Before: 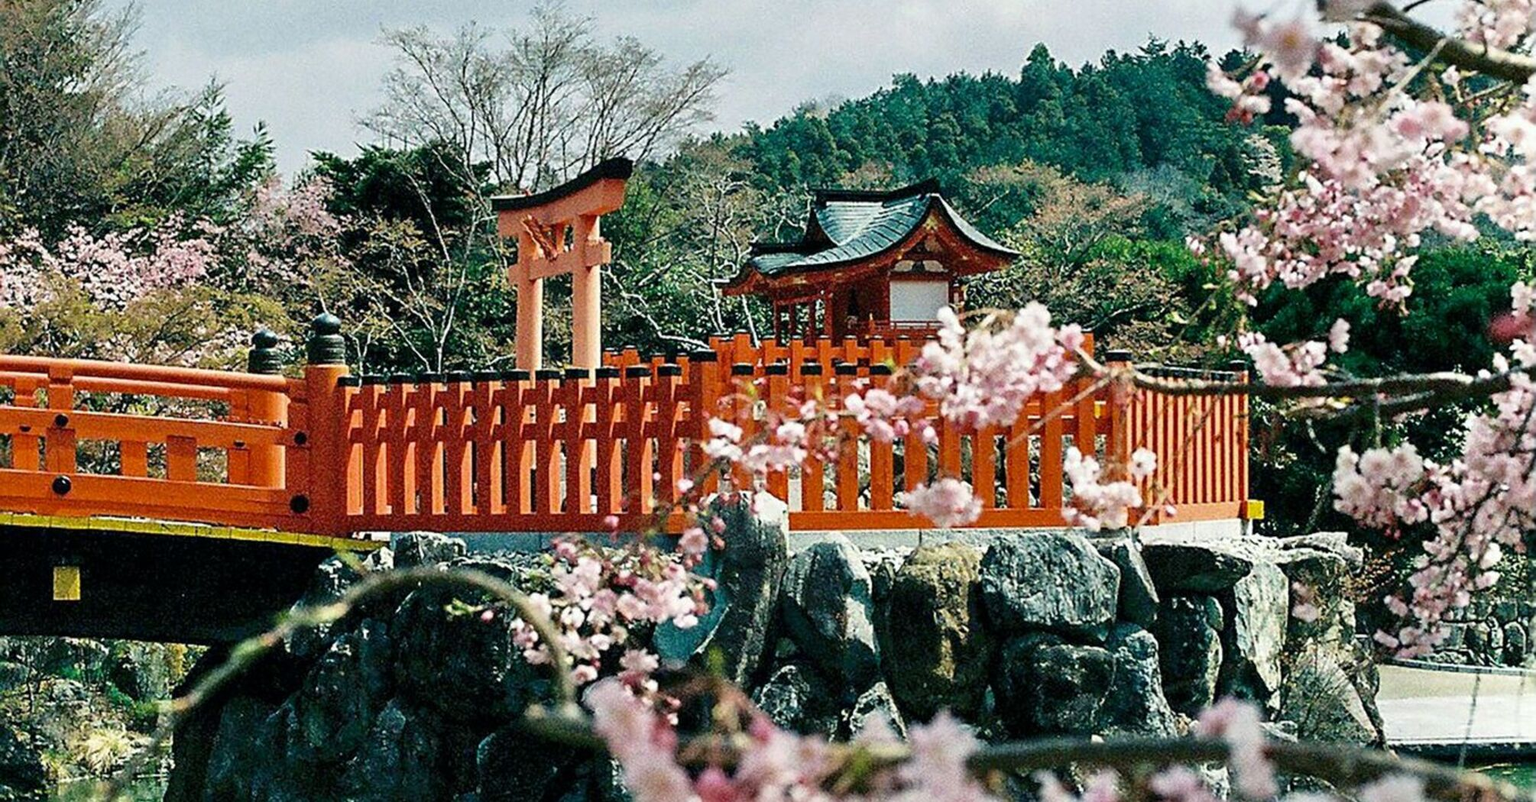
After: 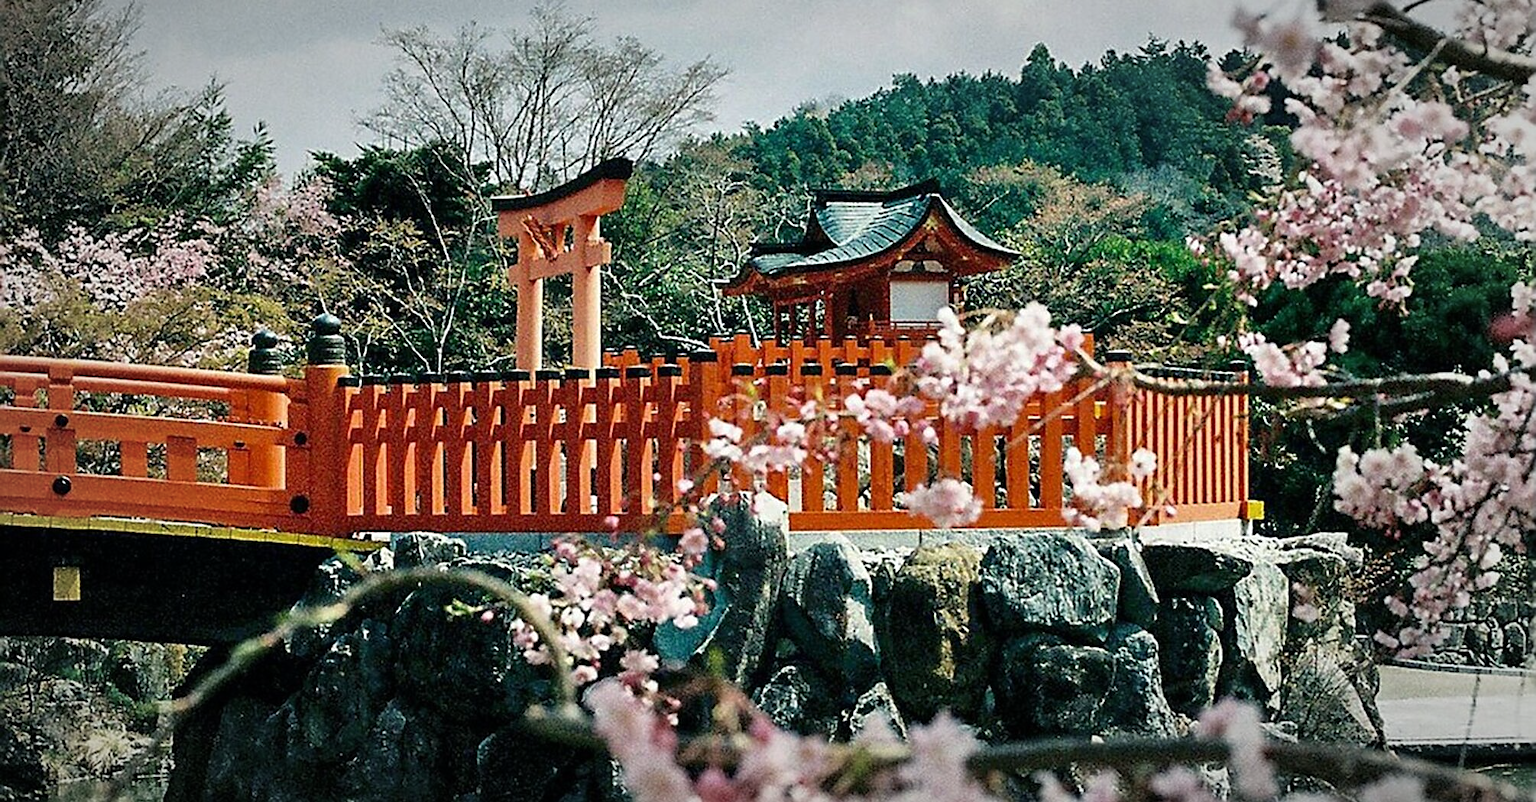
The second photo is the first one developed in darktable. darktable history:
sharpen: radius 1.888, amount 0.396, threshold 1.662
vignetting: fall-off start 67.33%, fall-off radius 66.97%, automatic ratio true
